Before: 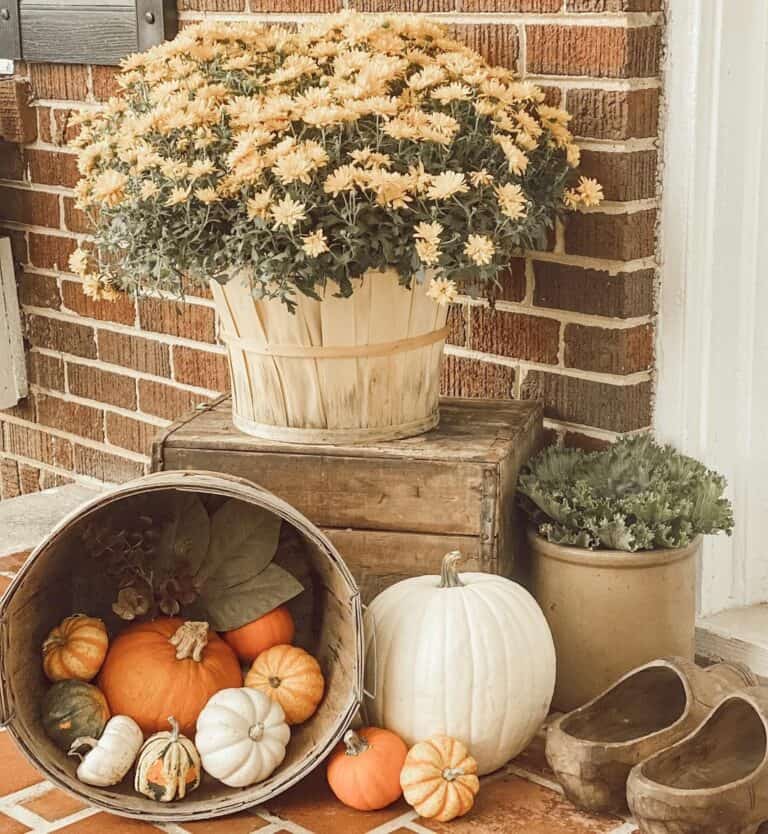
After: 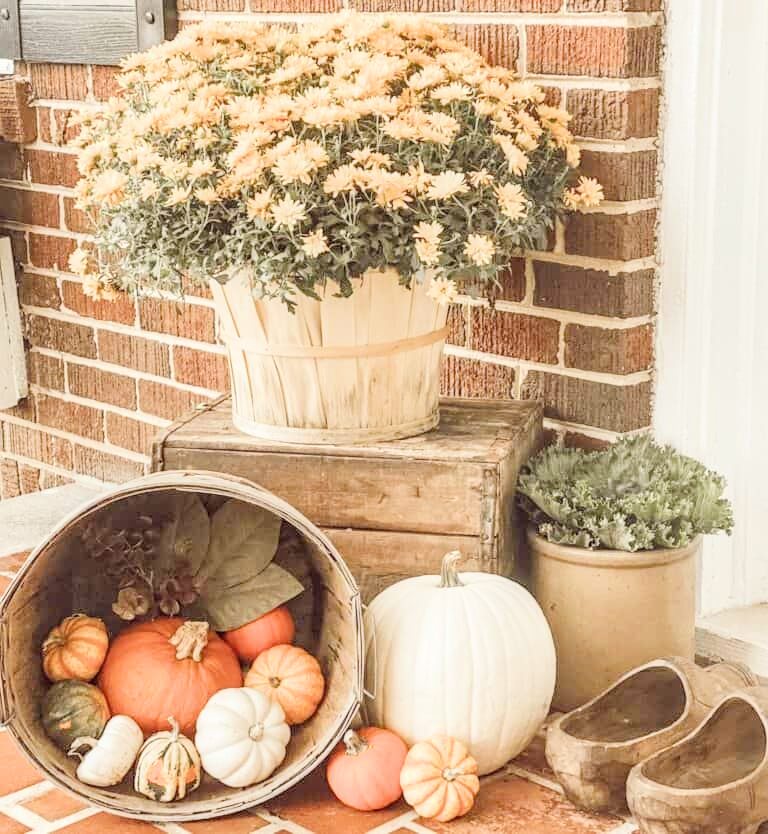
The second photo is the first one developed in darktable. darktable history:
filmic rgb: black relative exposure -6.68 EV, white relative exposure 4.56 EV, hardness 3.25
exposure: black level correction 0, exposure 1.388 EV, compensate exposure bias true, compensate highlight preservation false
local contrast: on, module defaults
